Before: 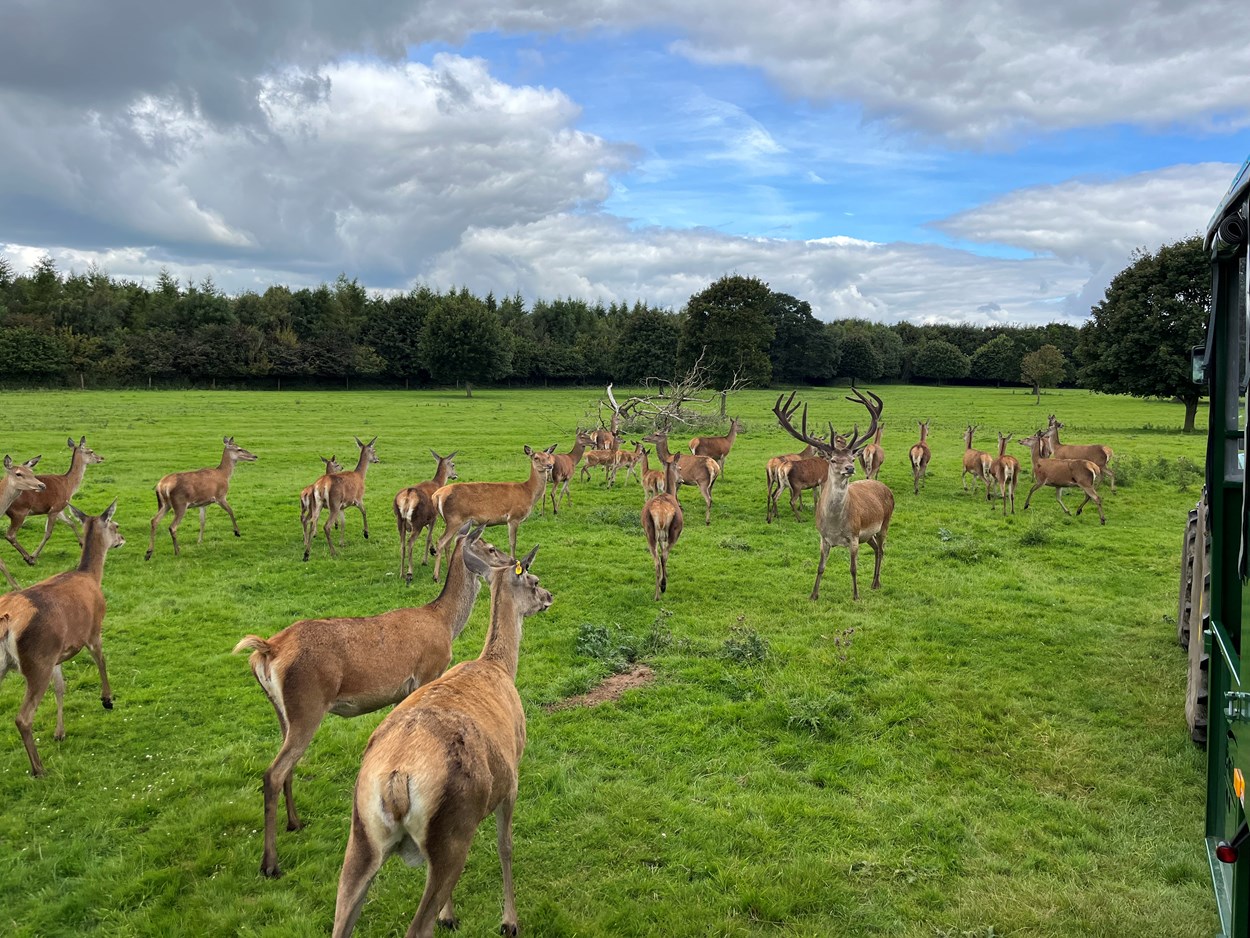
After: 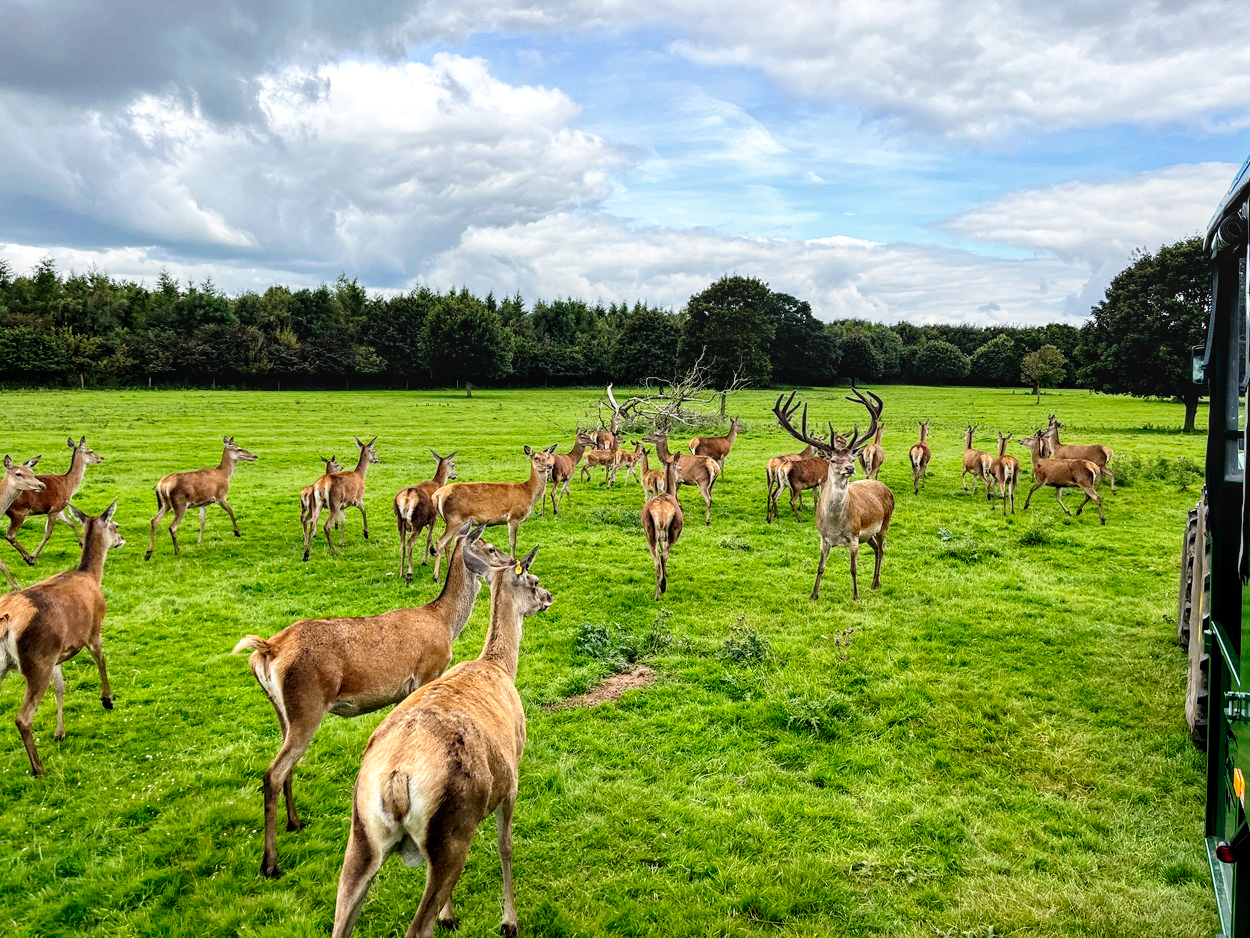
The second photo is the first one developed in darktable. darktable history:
tone curve: curves: ch0 [(0, 0.016) (0.11, 0.039) (0.259, 0.235) (0.383, 0.437) (0.499, 0.597) (0.733, 0.867) (0.843, 0.948) (1, 1)], preserve colors none
local contrast: detail 130%
